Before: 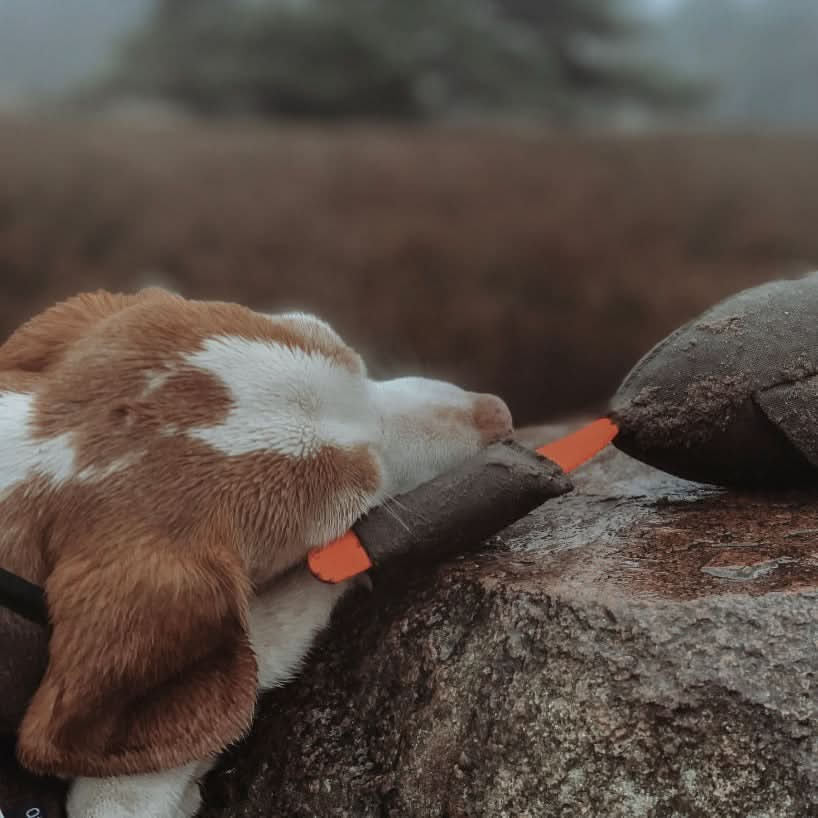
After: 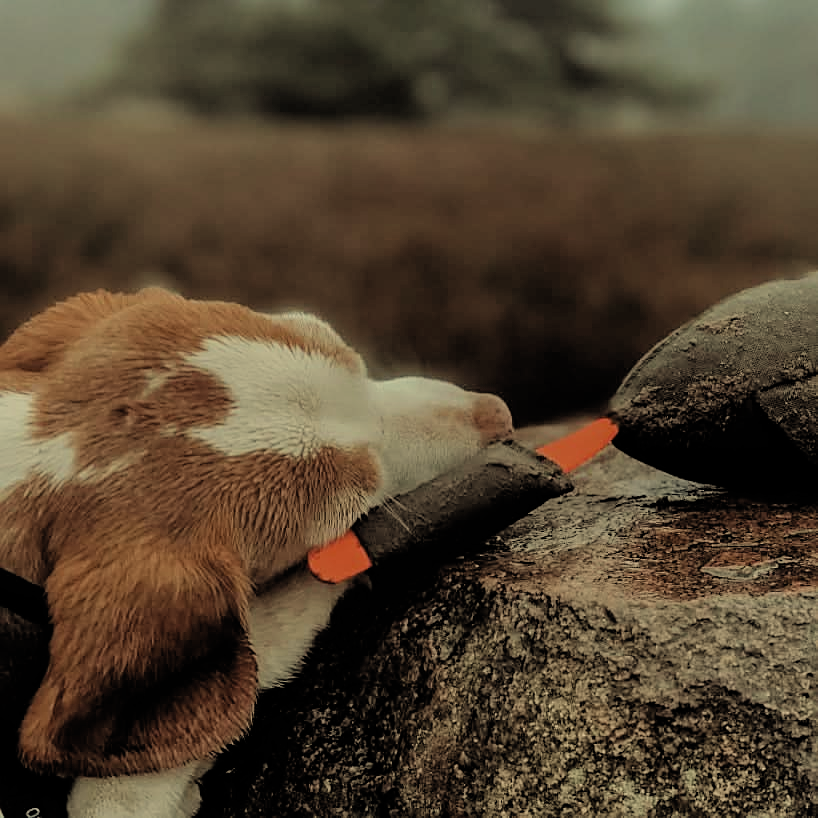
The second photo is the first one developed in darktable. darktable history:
filmic rgb: black relative exposure -4.58 EV, white relative exposure 4.8 EV, threshold 3 EV, hardness 2.36, latitude 36.07%, contrast 1.048, highlights saturation mix 1.32%, shadows ↔ highlights balance 1.25%, color science v4 (2020), enable highlight reconstruction true
sharpen: on, module defaults
white balance: red 1.08, blue 0.791
